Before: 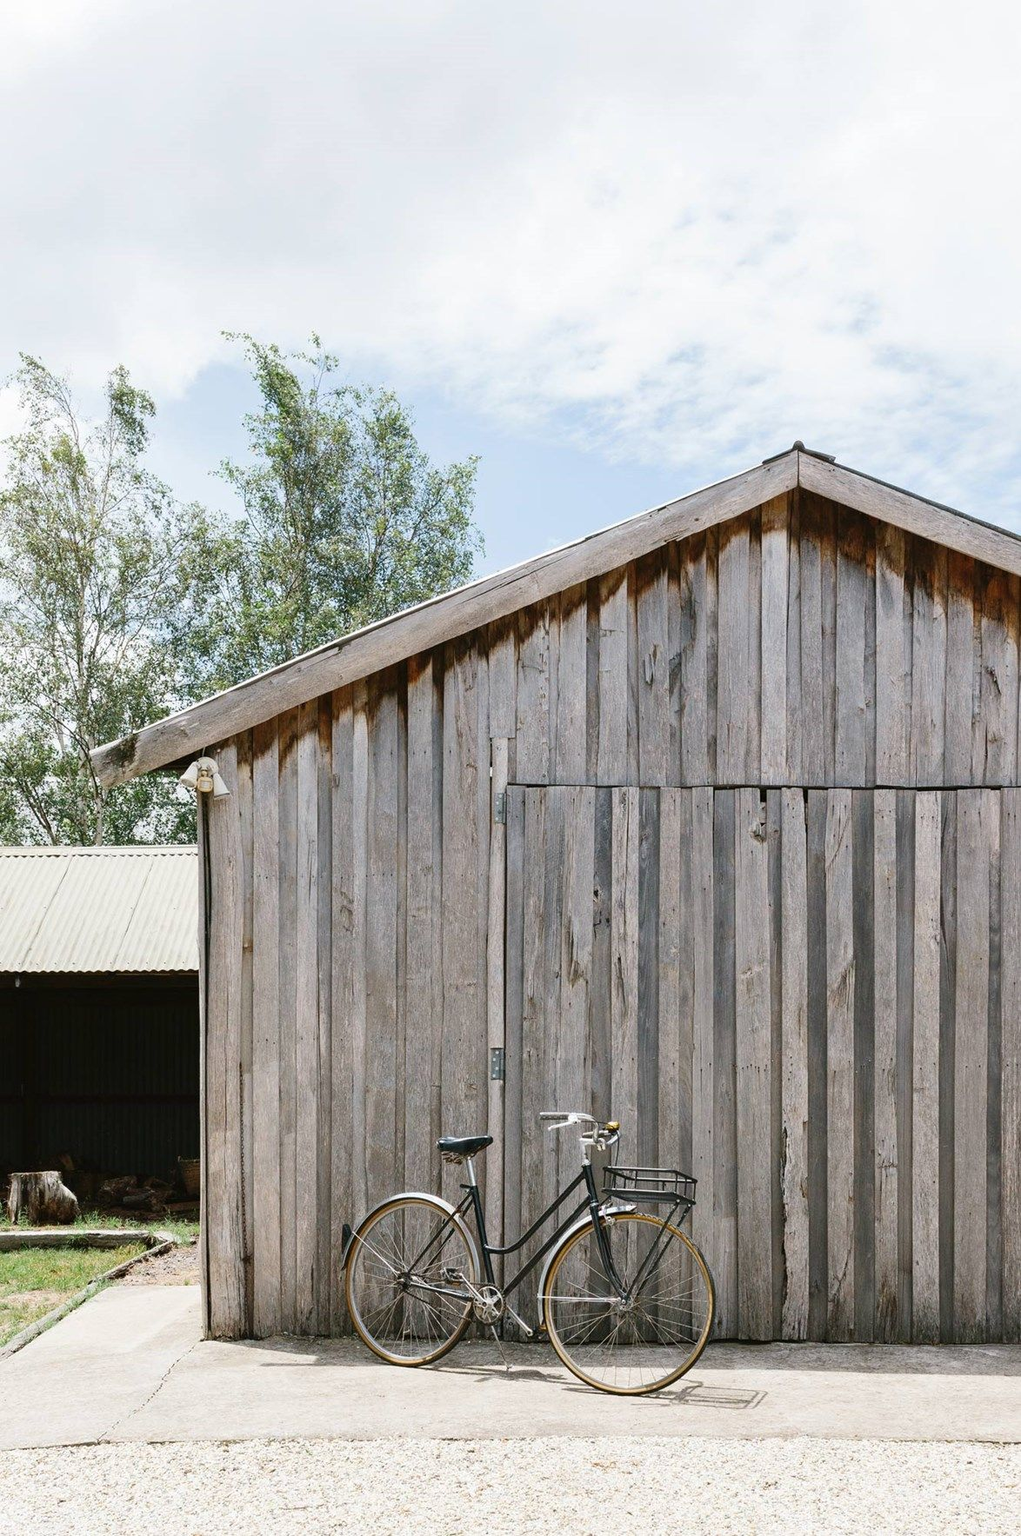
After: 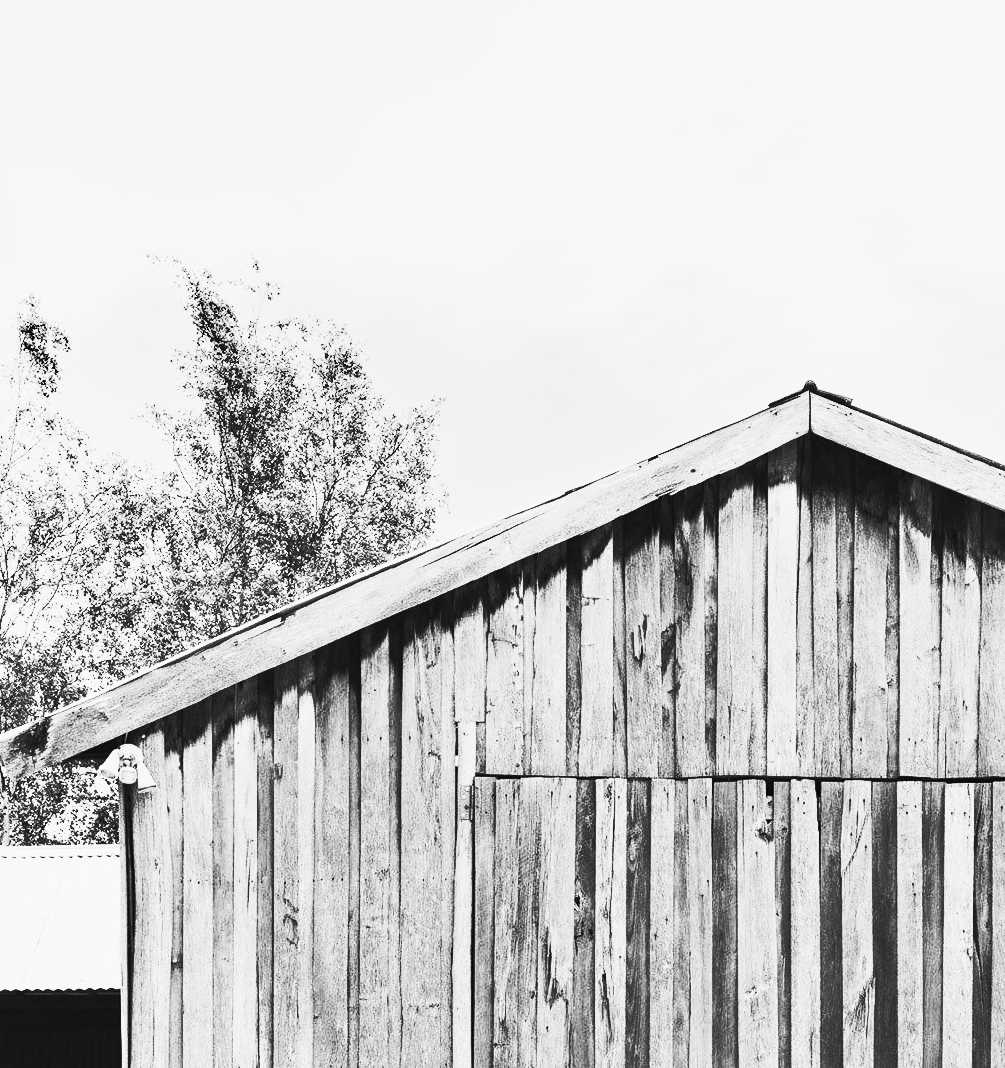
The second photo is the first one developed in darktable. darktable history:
shadows and highlights: soften with gaussian
contrast brightness saturation: contrast 0.83, brightness 0.59, saturation 0.59
crop and rotate: left 9.345%, top 7.22%, right 4.982%, bottom 32.331%
monochrome: a 32, b 64, size 2.3
